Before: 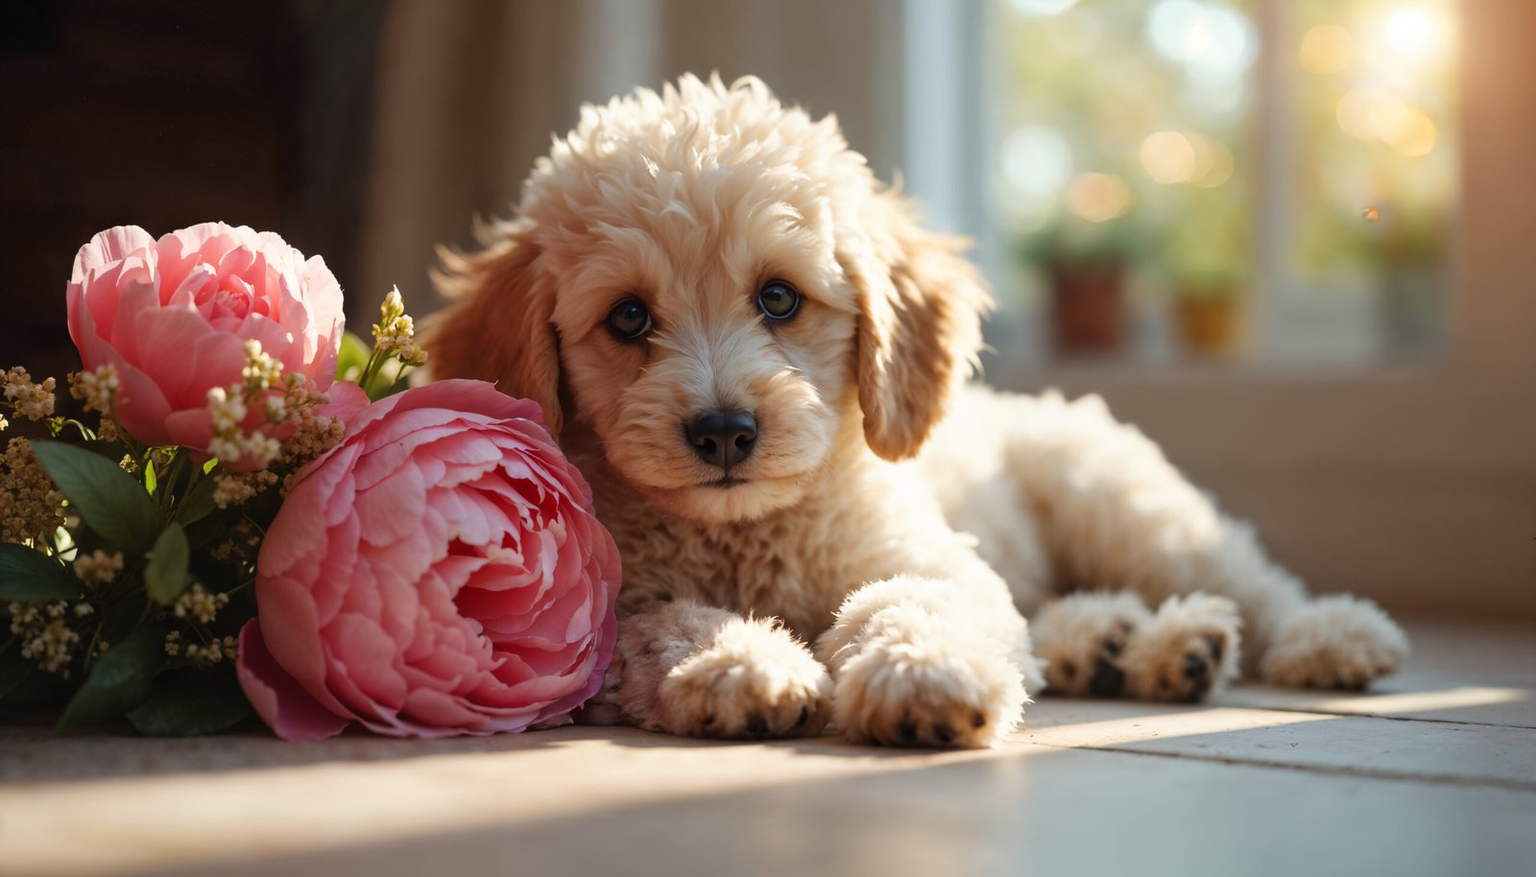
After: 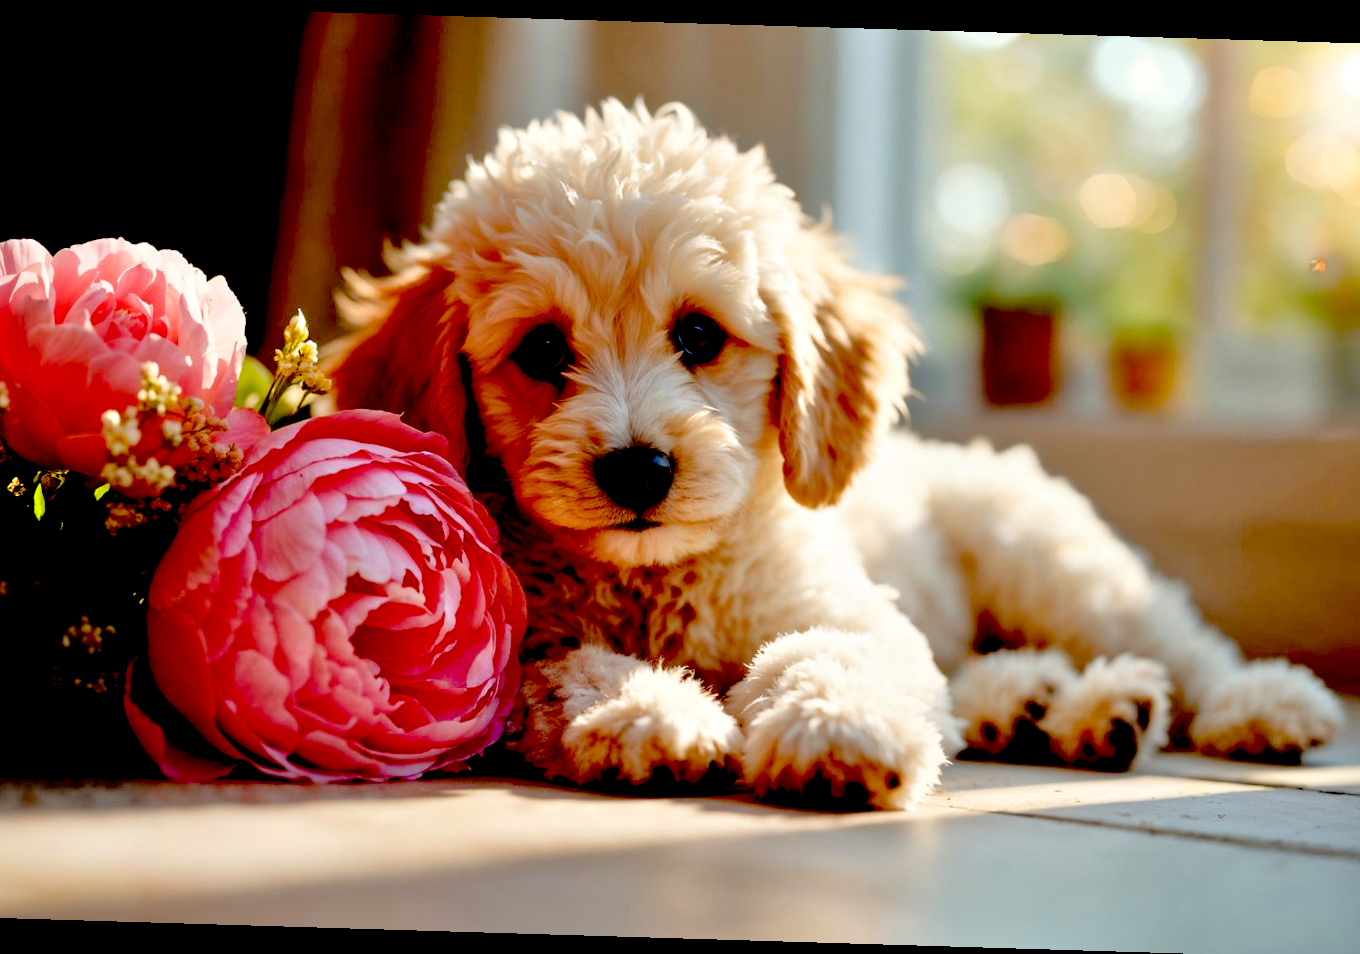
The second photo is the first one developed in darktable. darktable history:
rotate and perspective: rotation 1.72°, automatic cropping off
crop: left 8.026%, right 7.374%
exposure: black level correction 0.056, compensate highlight preservation false
tone equalizer: -7 EV 0.15 EV, -6 EV 0.6 EV, -5 EV 1.15 EV, -4 EV 1.33 EV, -3 EV 1.15 EV, -2 EV 0.6 EV, -1 EV 0.15 EV, mask exposure compensation -0.5 EV
